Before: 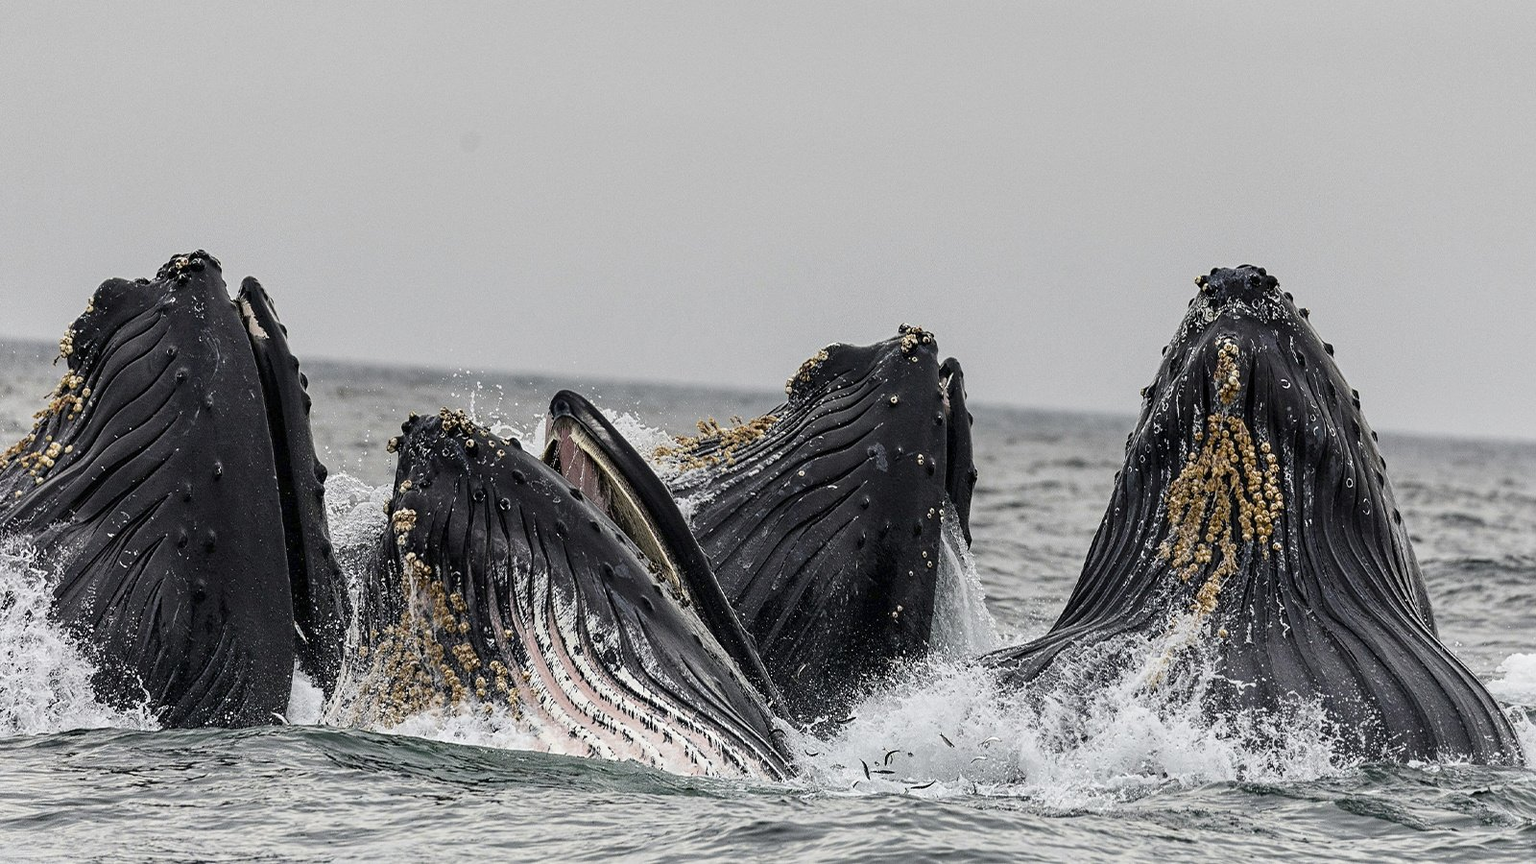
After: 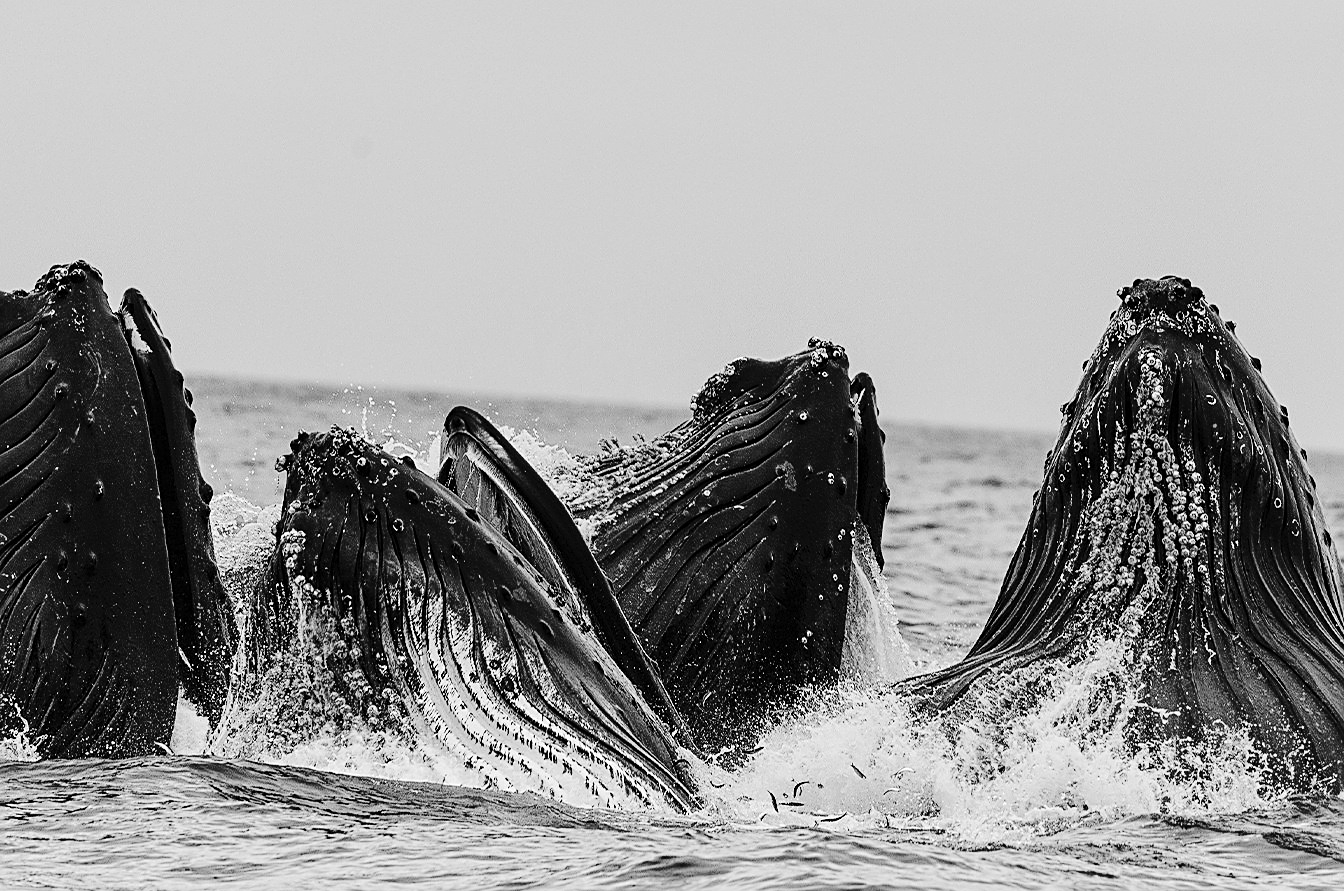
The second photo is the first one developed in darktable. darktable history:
sharpen: on, module defaults
tone curve: curves: ch0 [(0, 0) (0.003, 0.003) (0.011, 0.009) (0.025, 0.018) (0.044, 0.027) (0.069, 0.034) (0.1, 0.043) (0.136, 0.056) (0.177, 0.084) (0.224, 0.138) (0.277, 0.203) (0.335, 0.329) (0.399, 0.451) (0.468, 0.572) (0.543, 0.671) (0.623, 0.754) (0.709, 0.821) (0.801, 0.88) (0.898, 0.938) (1, 1)], preserve colors none
crop: left 8.026%, right 7.374%
monochrome: a -35.87, b 49.73, size 1.7
